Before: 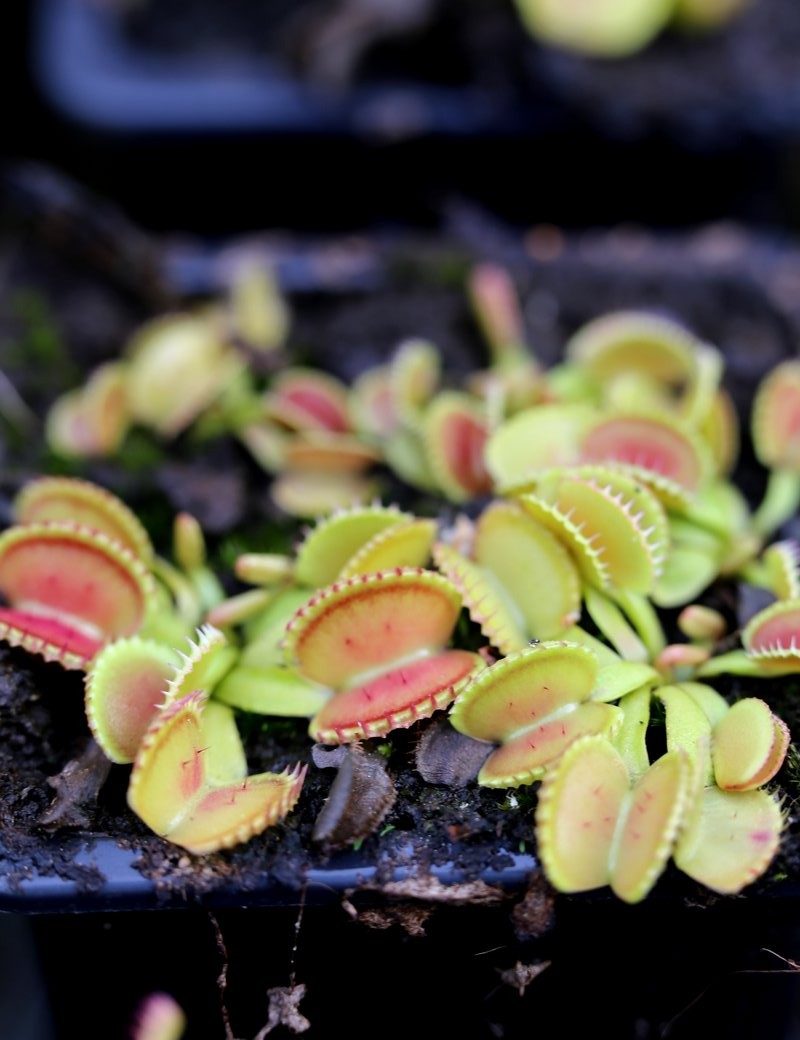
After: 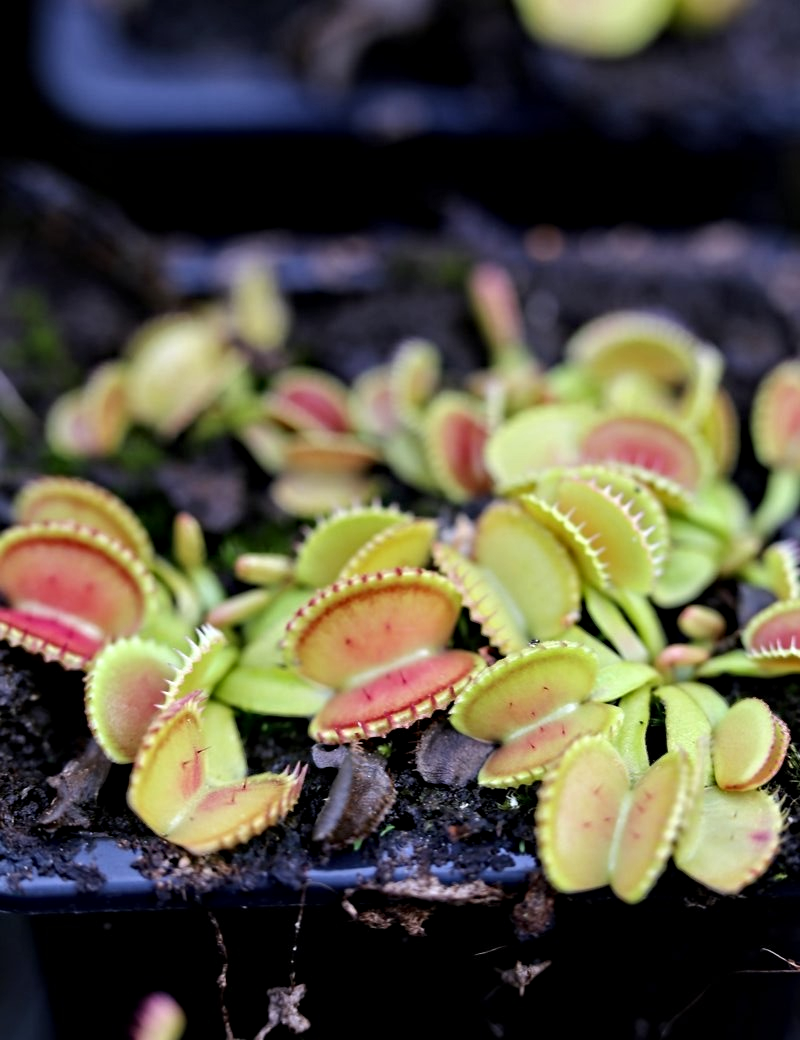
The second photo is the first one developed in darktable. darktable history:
contrast equalizer: y [[0.5, 0.501, 0.525, 0.597, 0.58, 0.514], [0.5 ×6], [0.5 ×6], [0 ×6], [0 ×6]]
